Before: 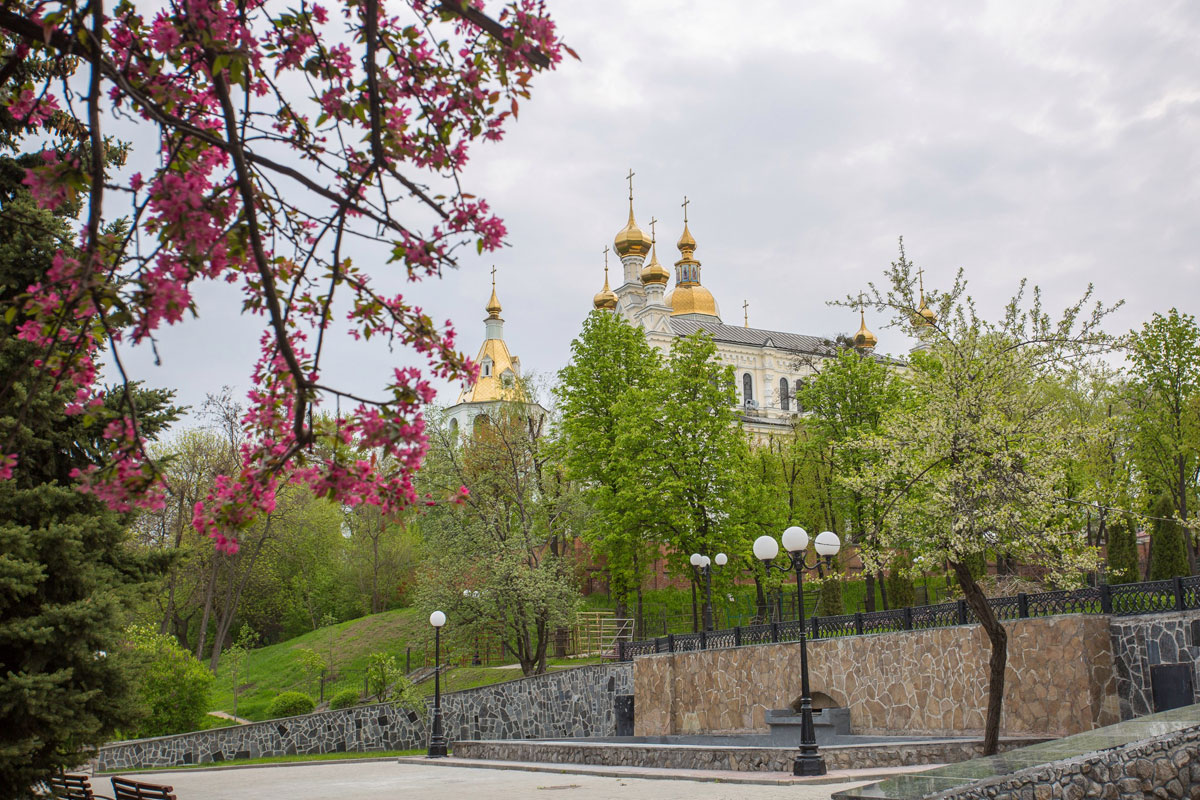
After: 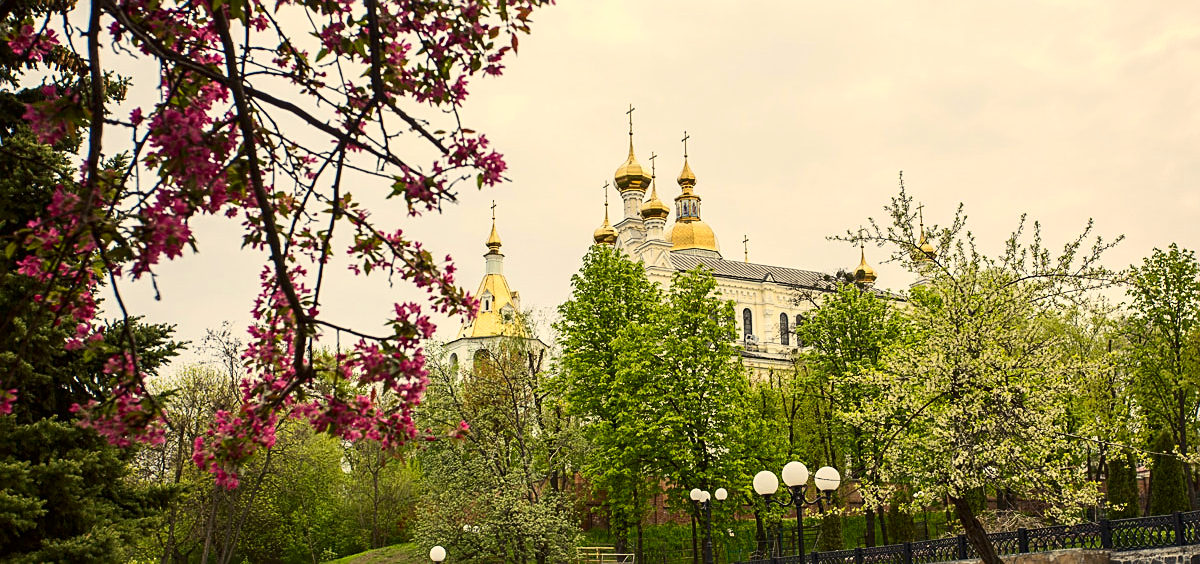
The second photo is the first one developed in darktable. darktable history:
color correction: highlights a* 2.5, highlights b* 22.8
sharpen: on, module defaults
contrast brightness saturation: contrast 0.295
crop and rotate: top 8.167%, bottom 21.312%
